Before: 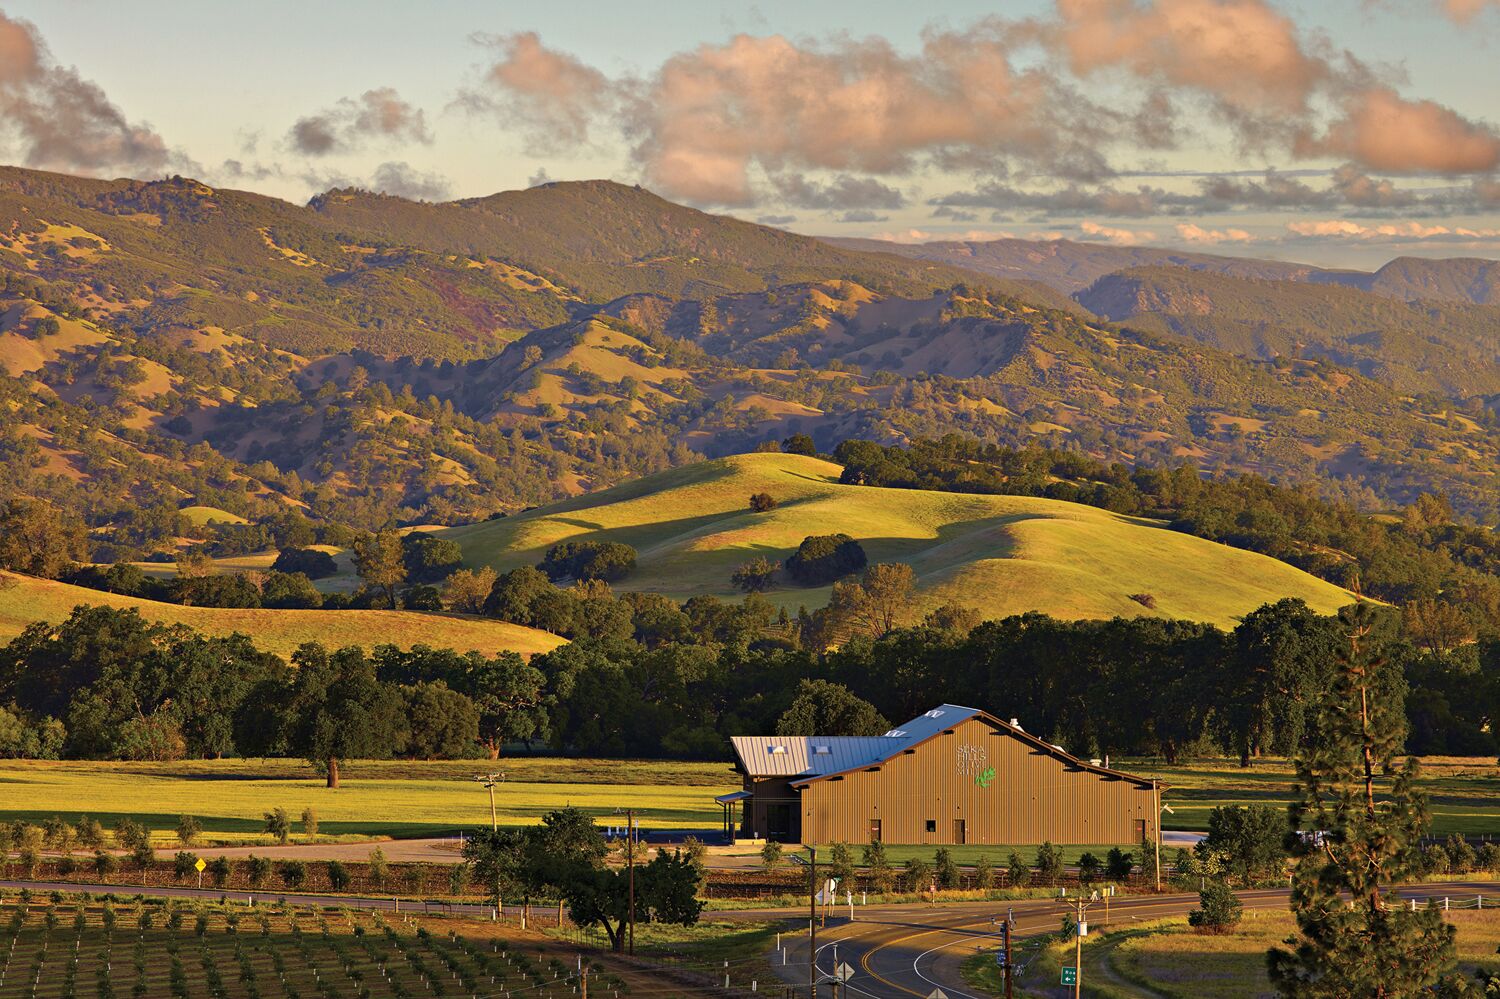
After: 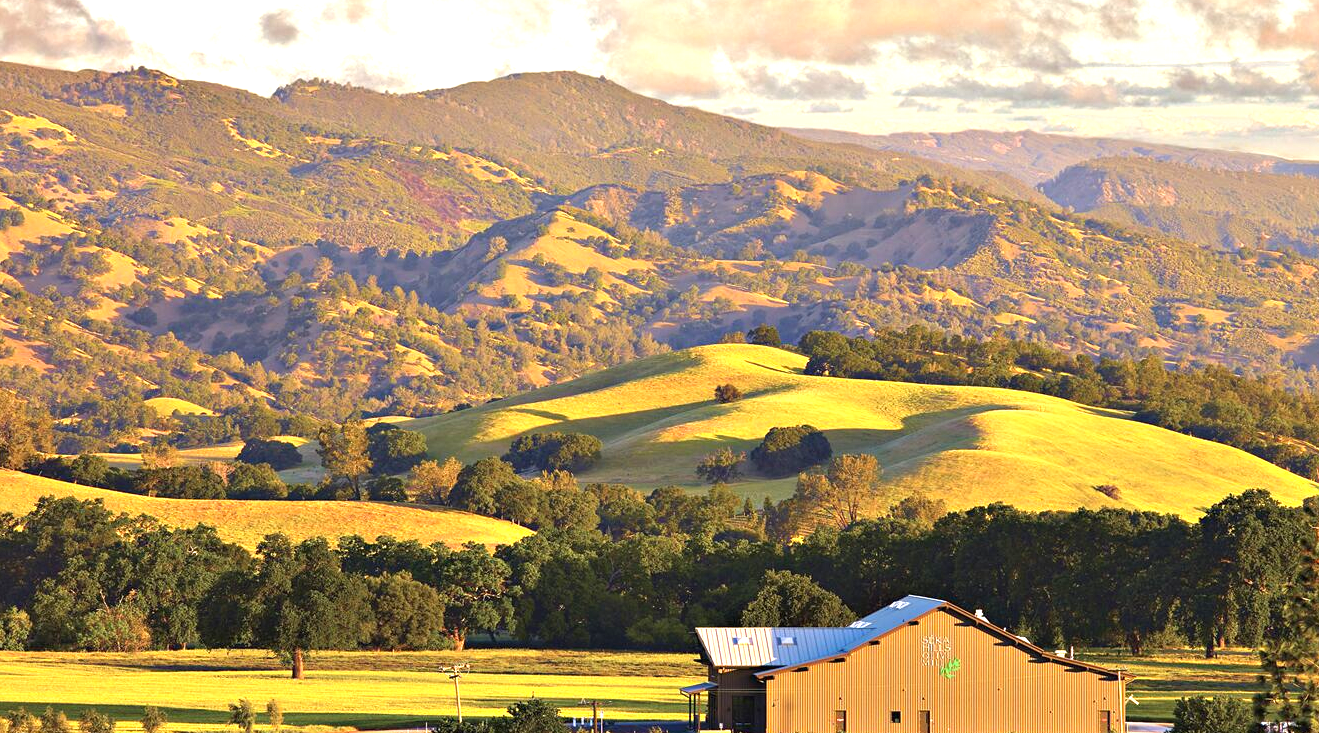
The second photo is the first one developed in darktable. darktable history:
exposure: black level correction 0, exposure 1.292 EV, compensate exposure bias true, compensate highlight preservation false
crop and rotate: left 2.36%, top 10.994%, right 9.647%, bottom 15.613%
